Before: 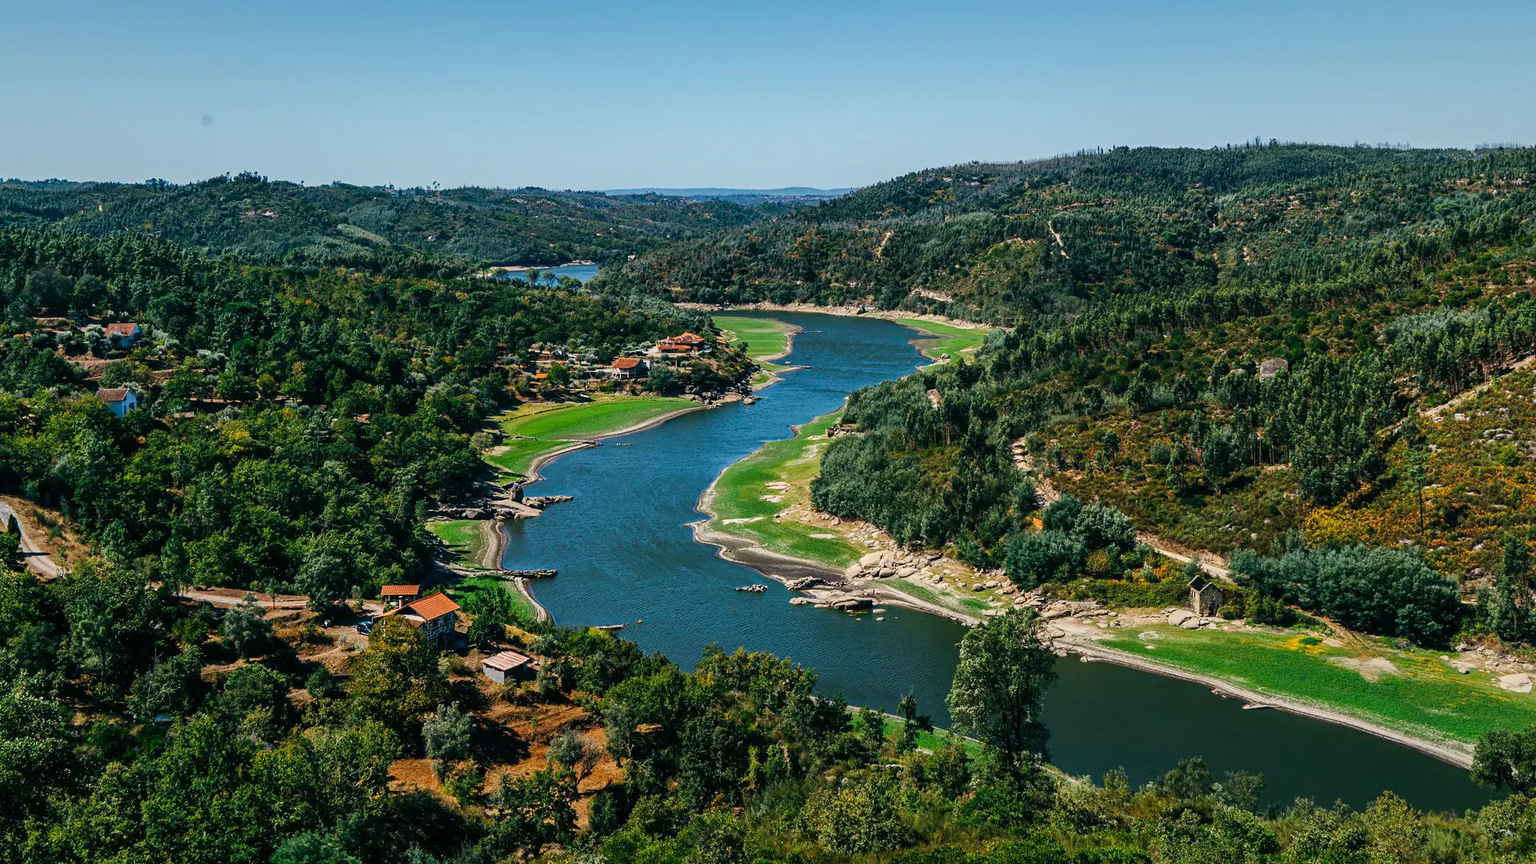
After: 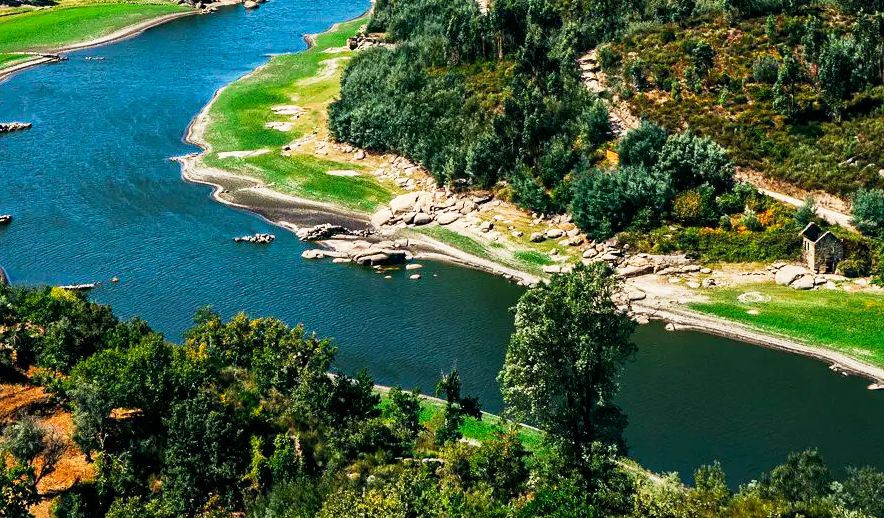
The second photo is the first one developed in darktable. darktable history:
crop: left 35.724%, top 46.04%, right 18.188%, bottom 5.97%
base curve: curves: ch0 [(0, 0) (0.005, 0.002) (0.193, 0.295) (0.399, 0.664) (0.75, 0.928) (1, 1)], preserve colors none
